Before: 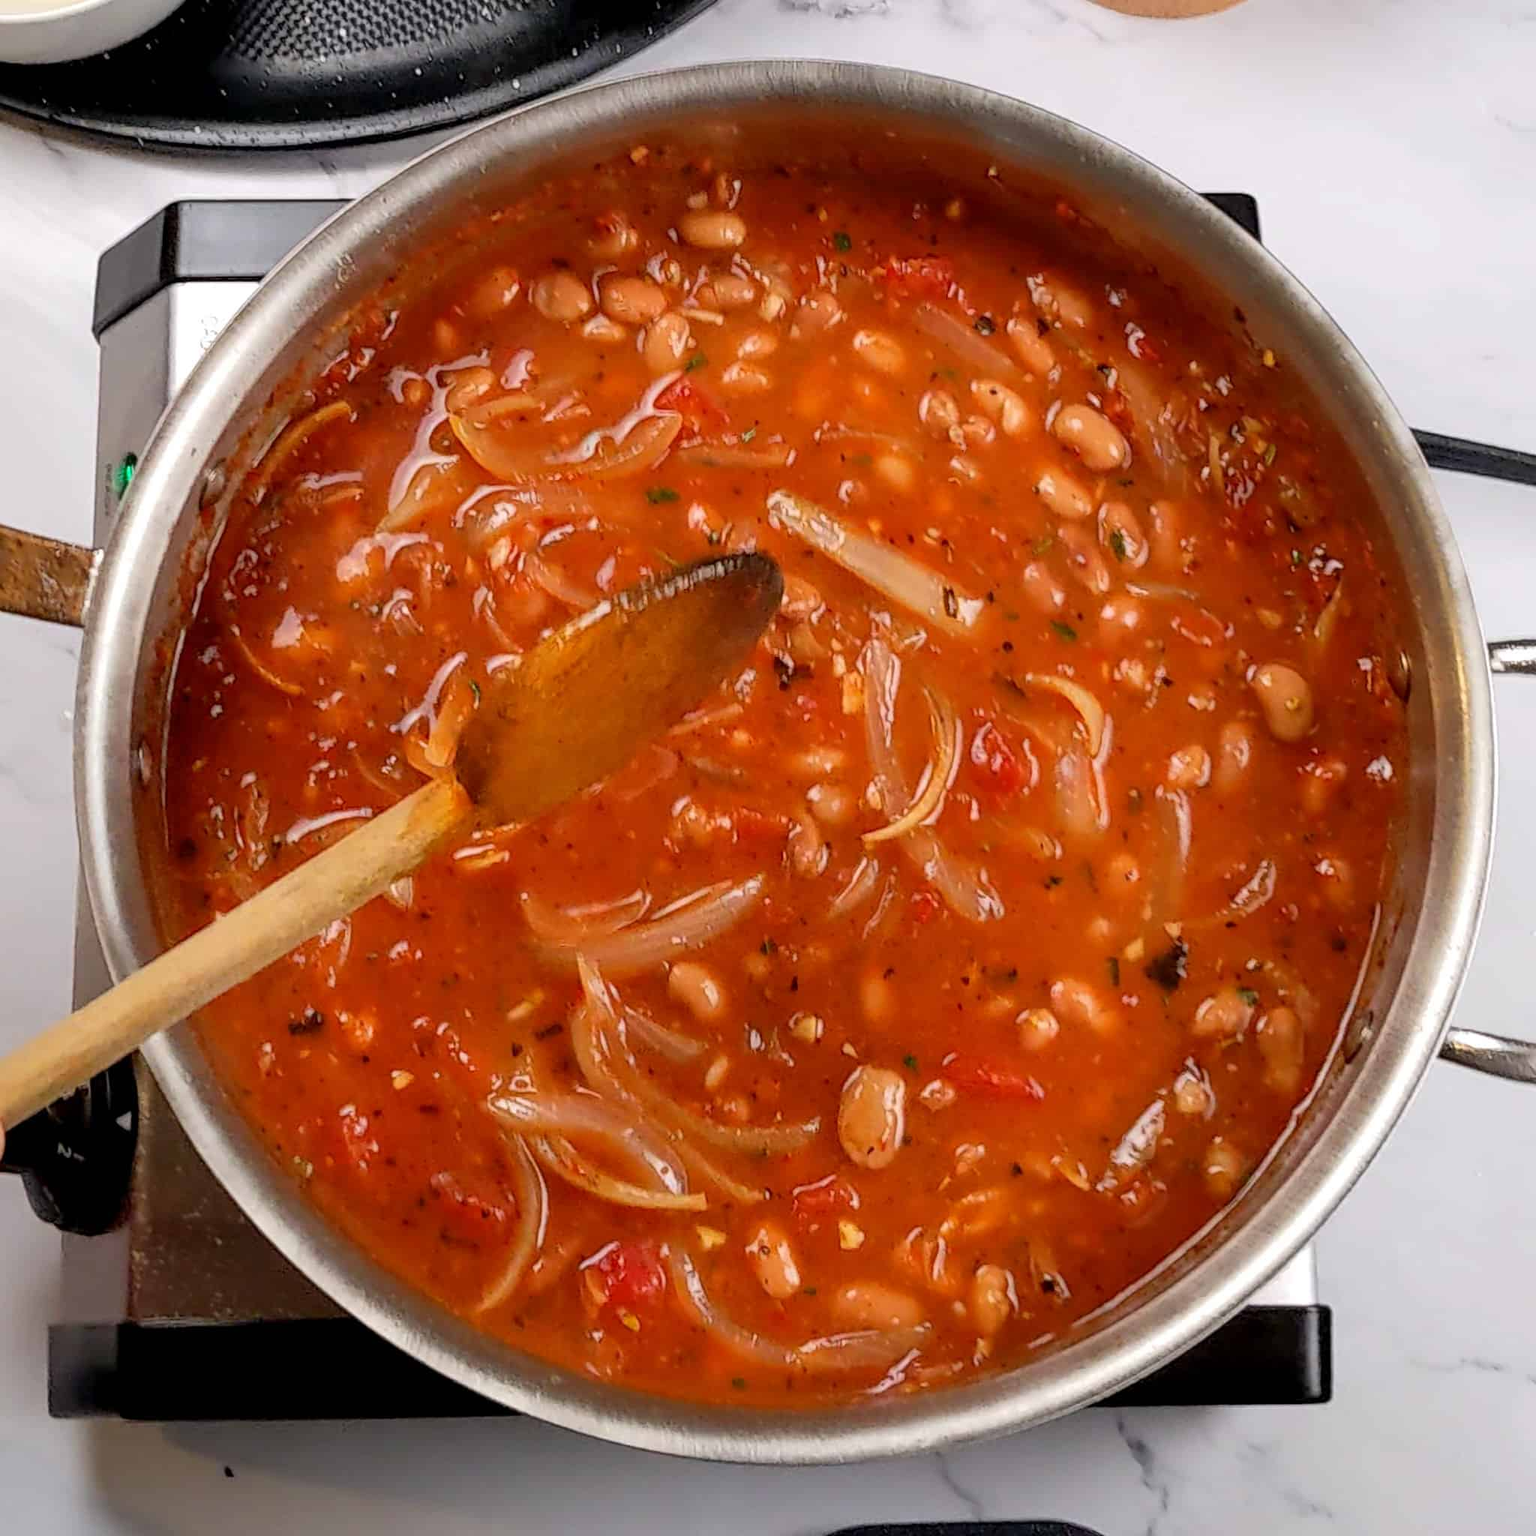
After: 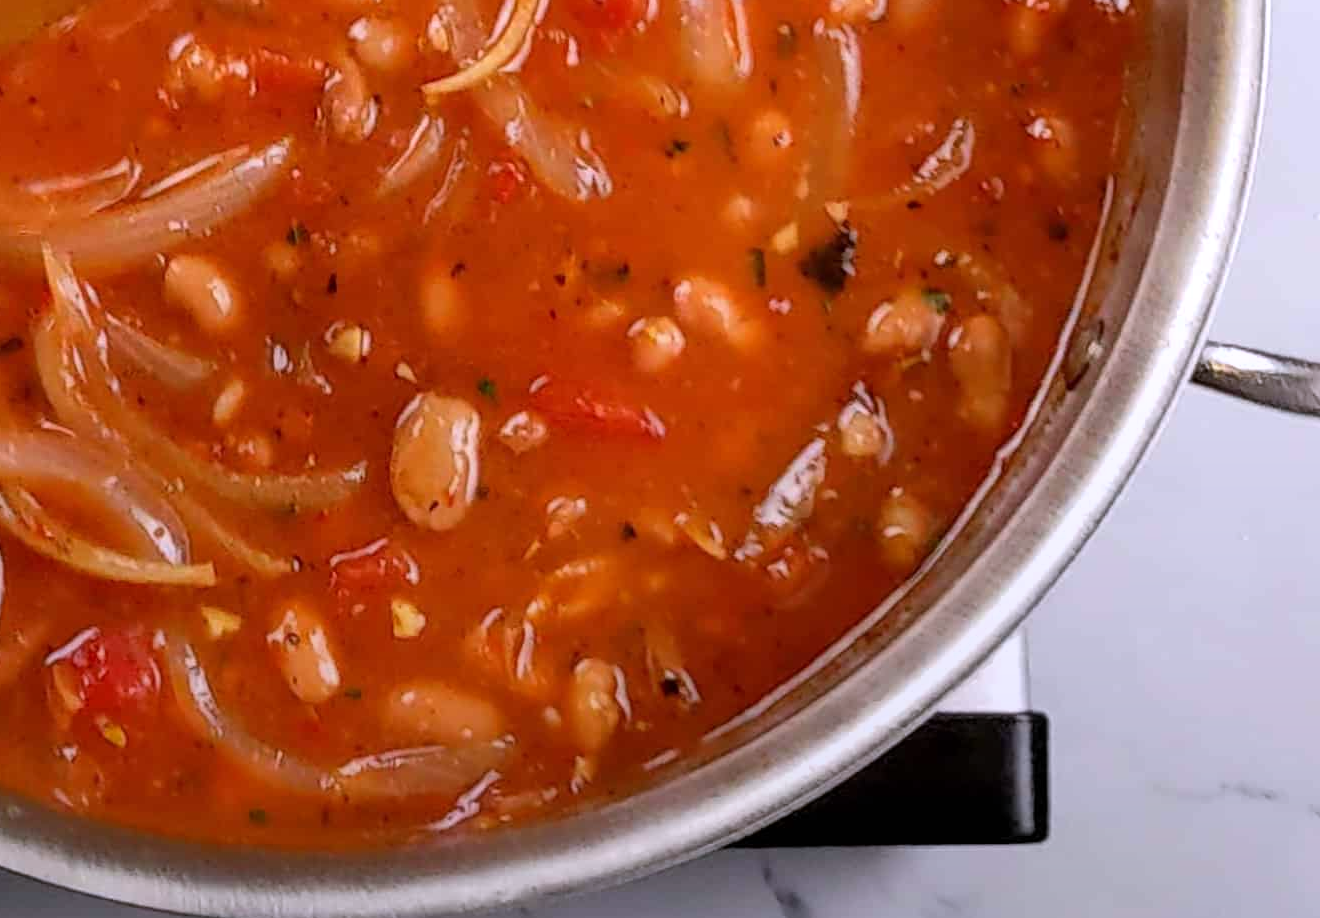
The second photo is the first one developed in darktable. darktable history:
graduated density: rotation -180°, offset 24.95
crop and rotate: left 35.509%, top 50.238%, bottom 4.934%
white balance: red 1.004, blue 1.096
